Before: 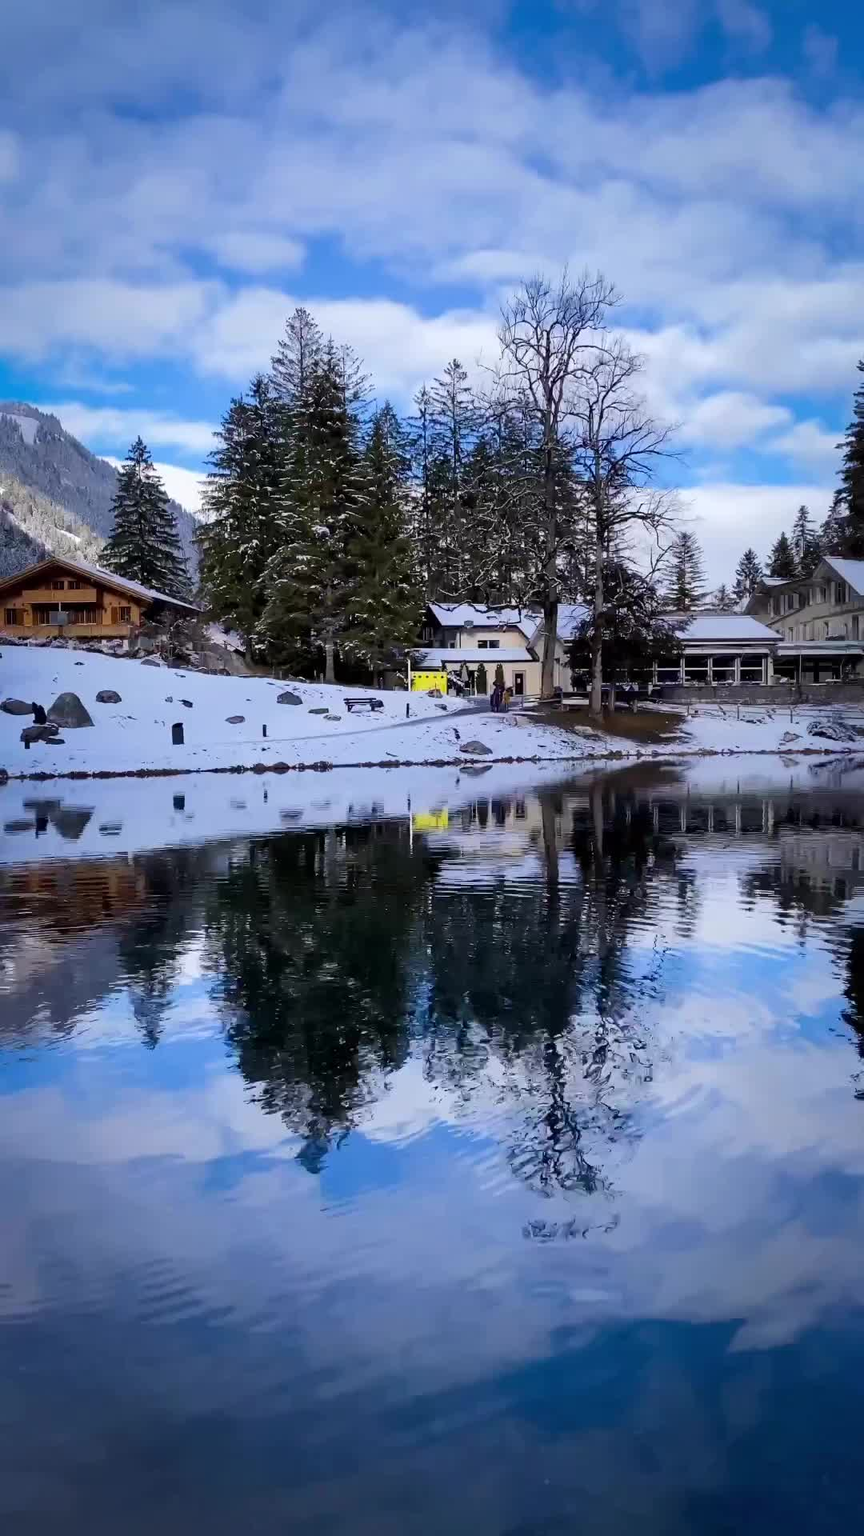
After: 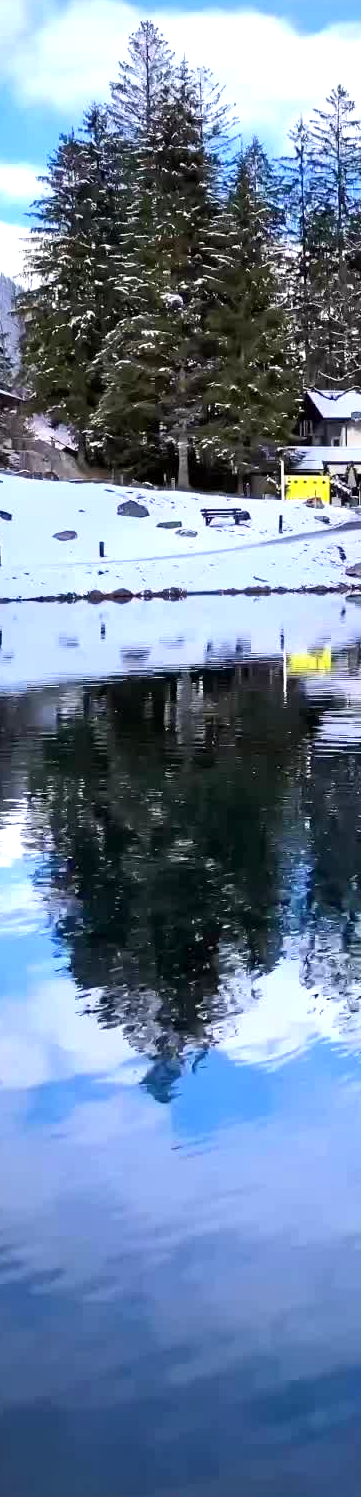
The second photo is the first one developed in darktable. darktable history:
exposure: exposure 0.779 EV, compensate highlight preservation false
crop and rotate: left 21.324%, top 19%, right 45.22%, bottom 2.998%
